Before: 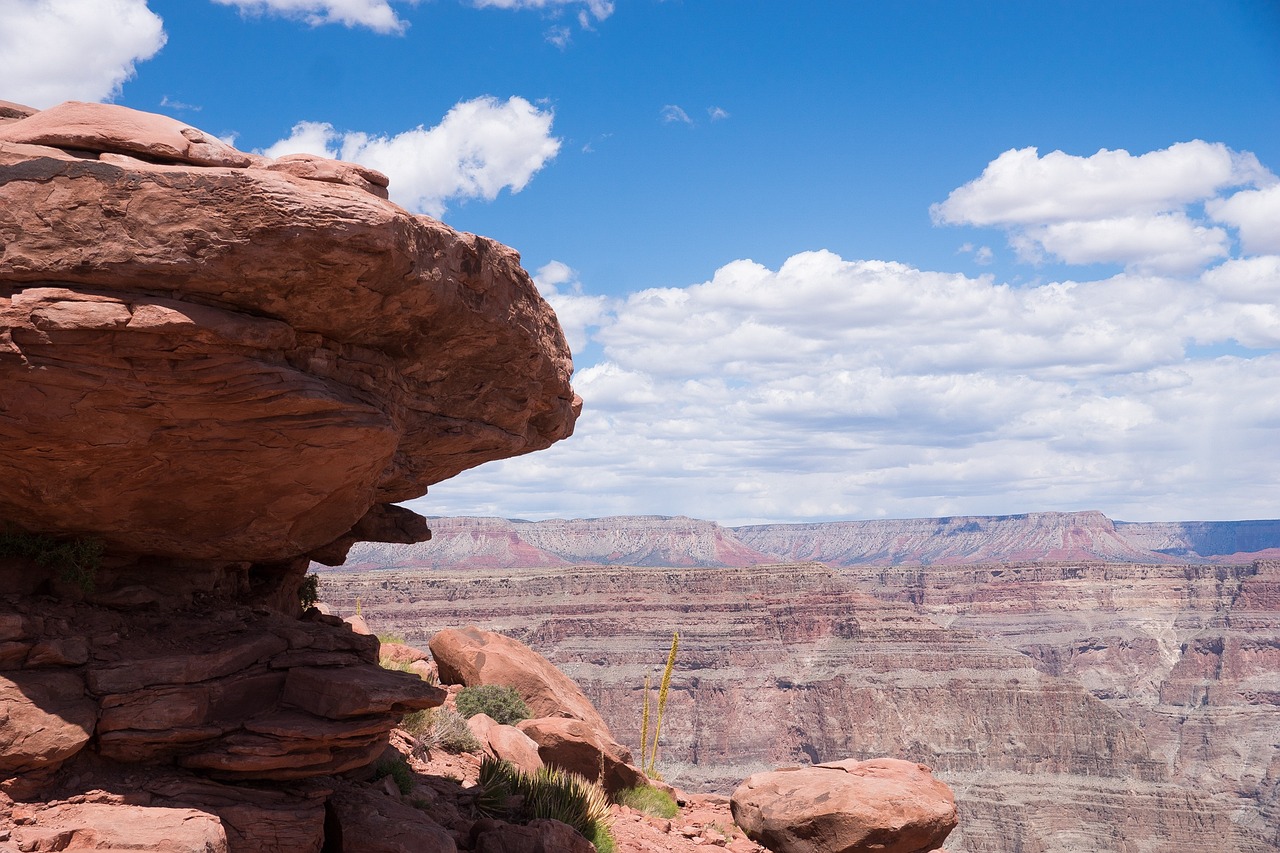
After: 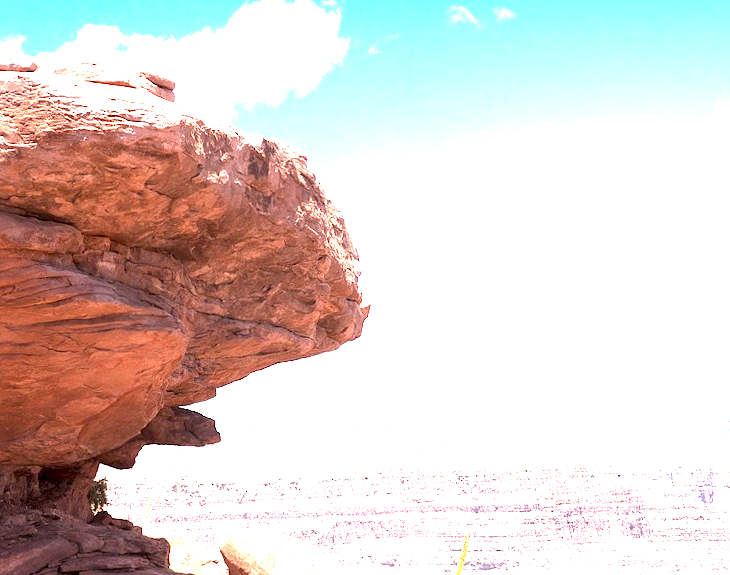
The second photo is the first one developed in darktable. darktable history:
exposure: black level correction 0.001, exposure 2.607 EV, compensate exposure bias true, compensate highlight preservation false
rotate and perspective: rotation -0.45°, automatic cropping original format, crop left 0.008, crop right 0.992, crop top 0.012, crop bottom 0.988
crop: left 16.202%, top 11.208%, right 26.045%, bottom 20.557%
